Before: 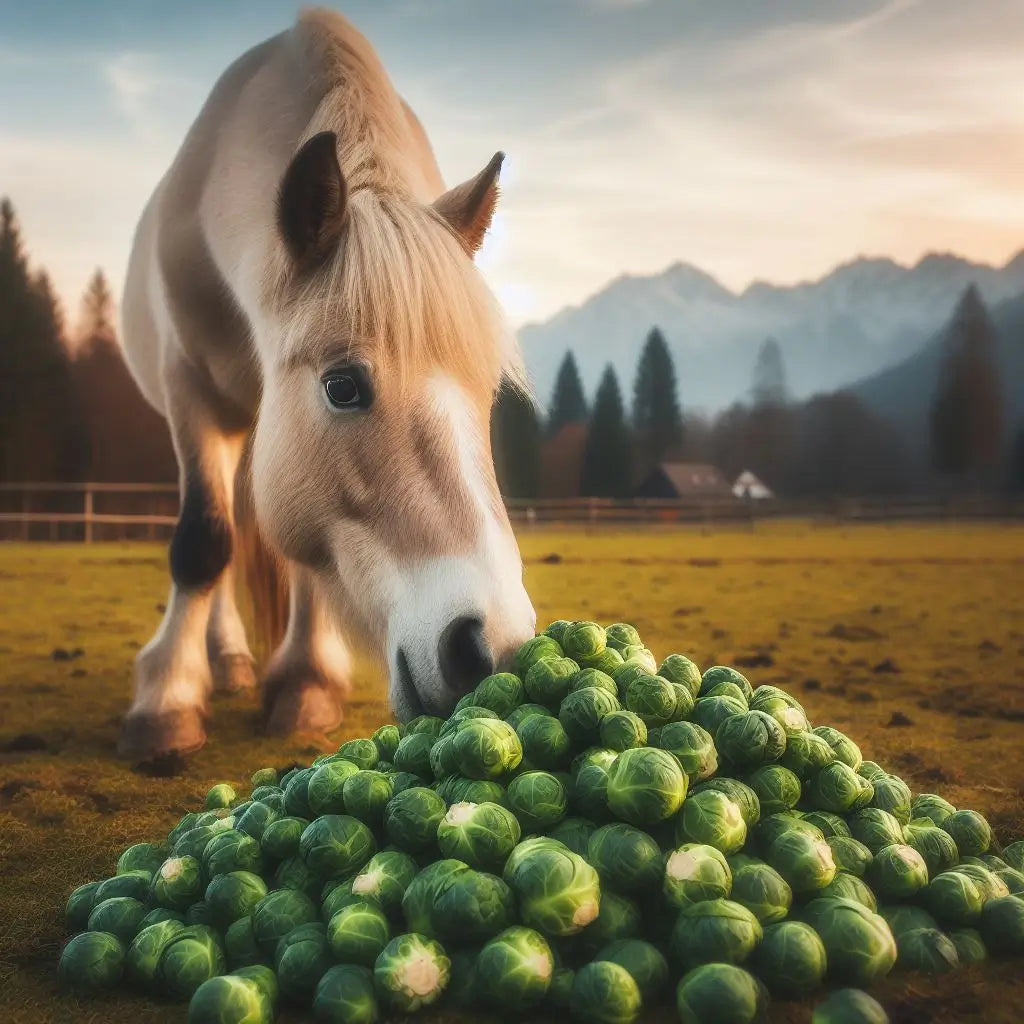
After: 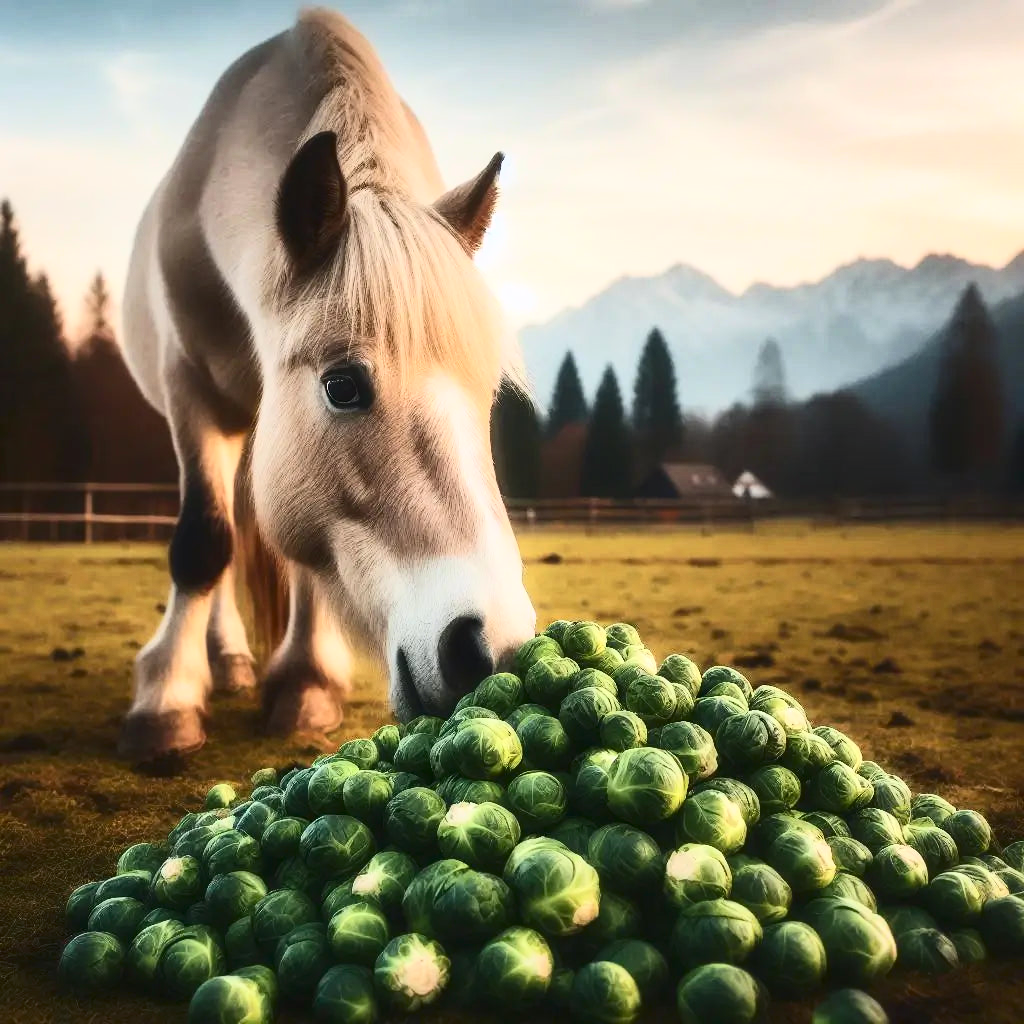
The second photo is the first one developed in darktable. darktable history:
haze removal: strength 0.1, compatibility mode true, adaptive false
contrast brightness saturation: contrast 0.39, brightness 0.1
color balance: mode lift, gamma, gain (sRGB)
